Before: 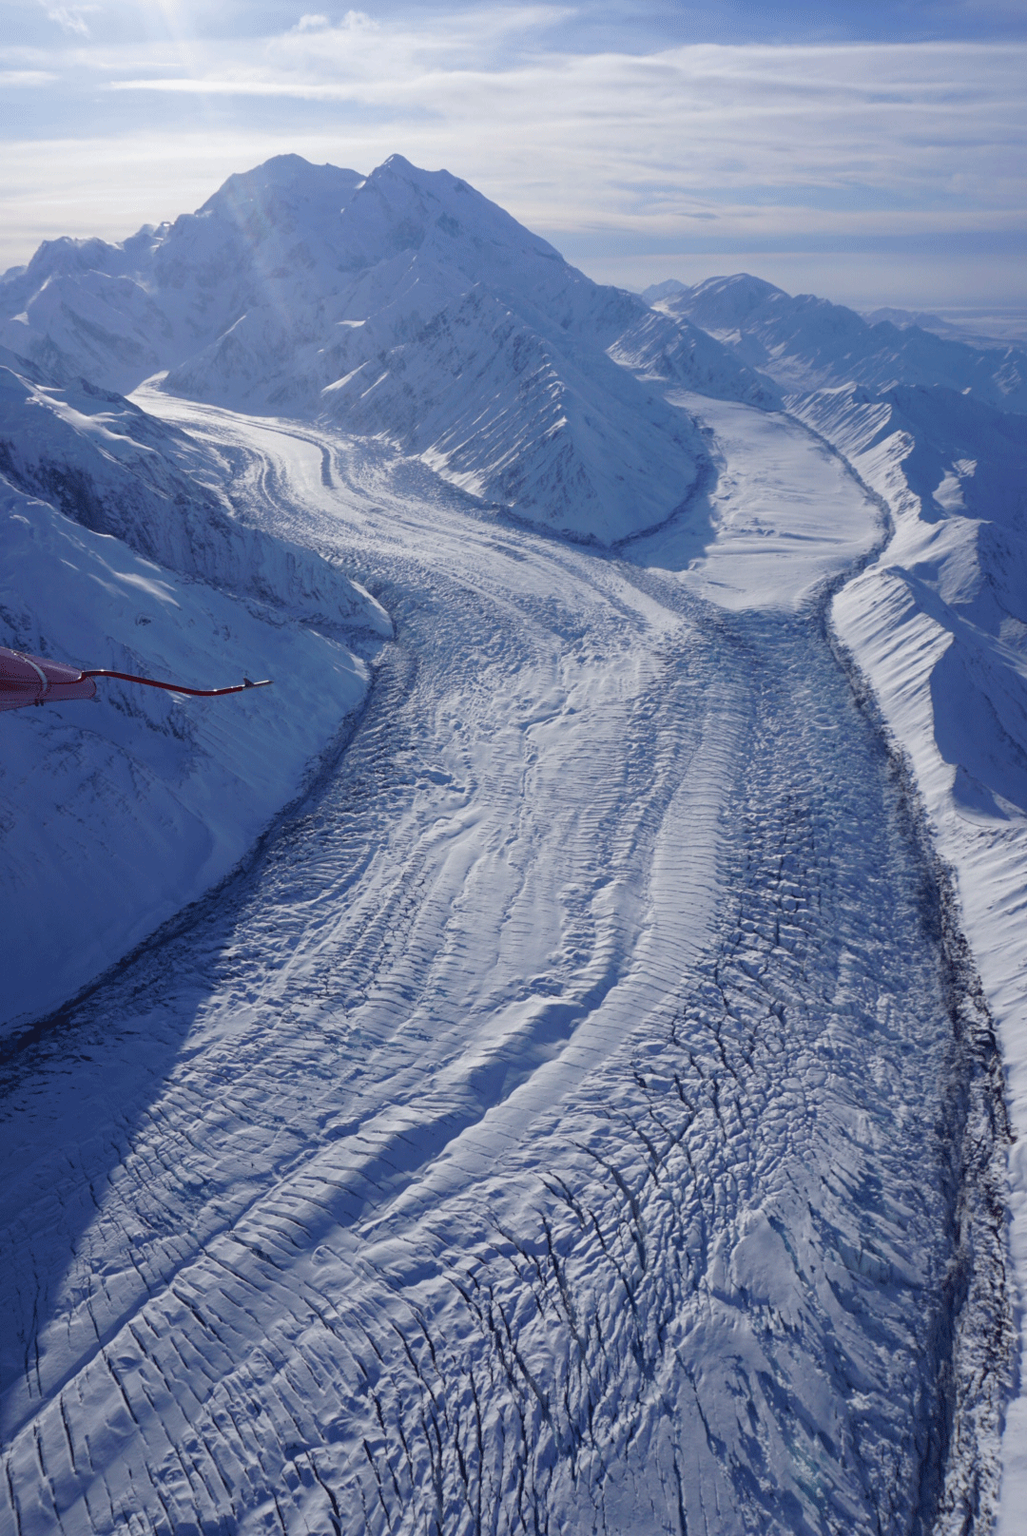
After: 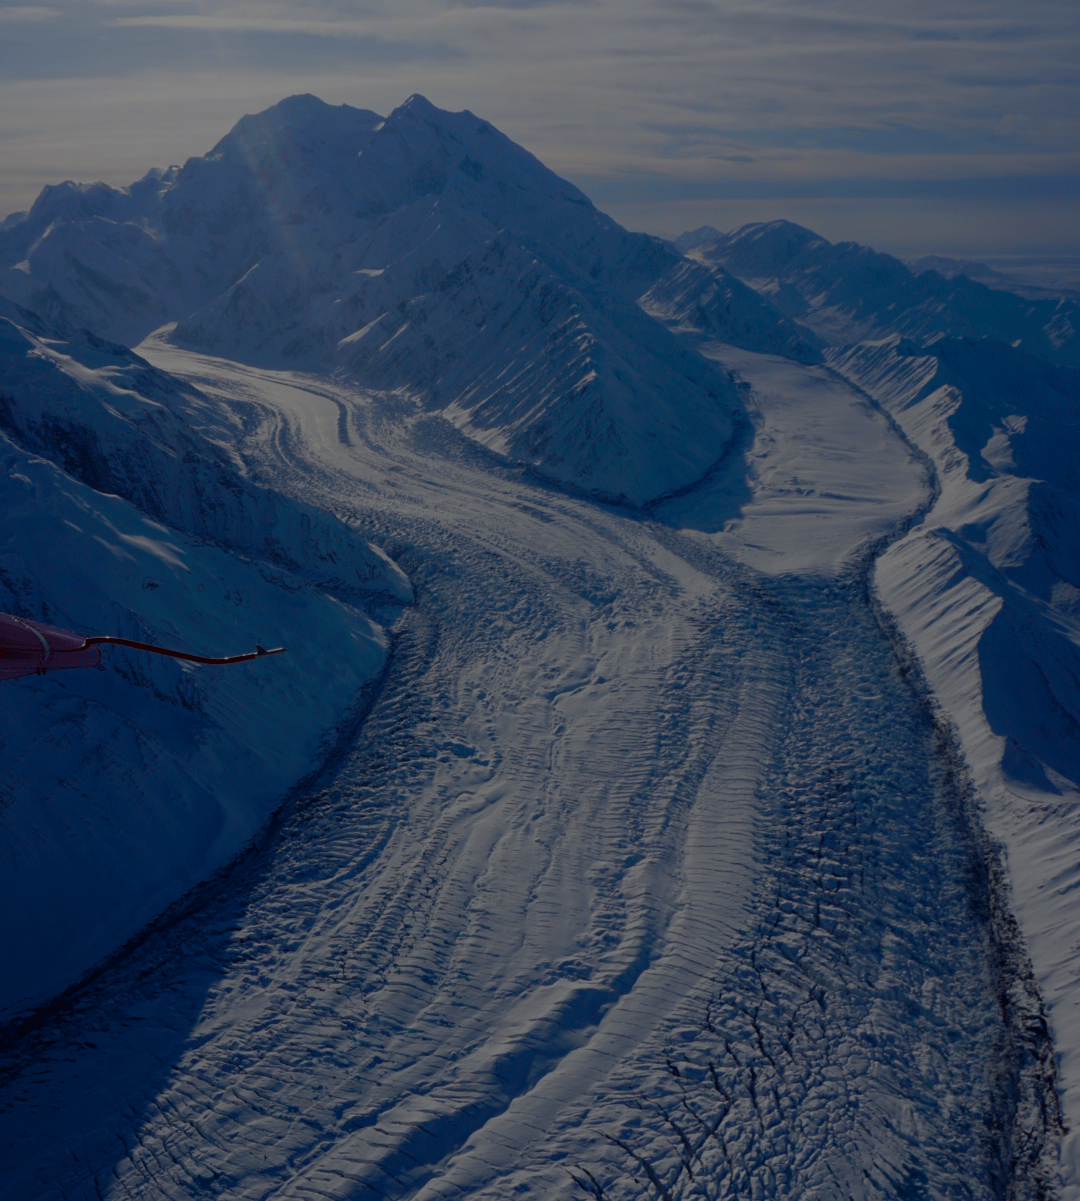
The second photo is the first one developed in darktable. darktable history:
color balance rgb: shadows lift › chroma 3.904%, shadows lift › hue 88.93°, perceptual saturation grading › global saturation -0.042%, perceptual saturation grading › mid-tones 6.266%, perceptual saturation grading › shadows 72.352%, global vibrance 20%
crop: top 4.235%, bottom 21.401%
exposure: exposure -1.929 EV, compensate highlight preservation false
